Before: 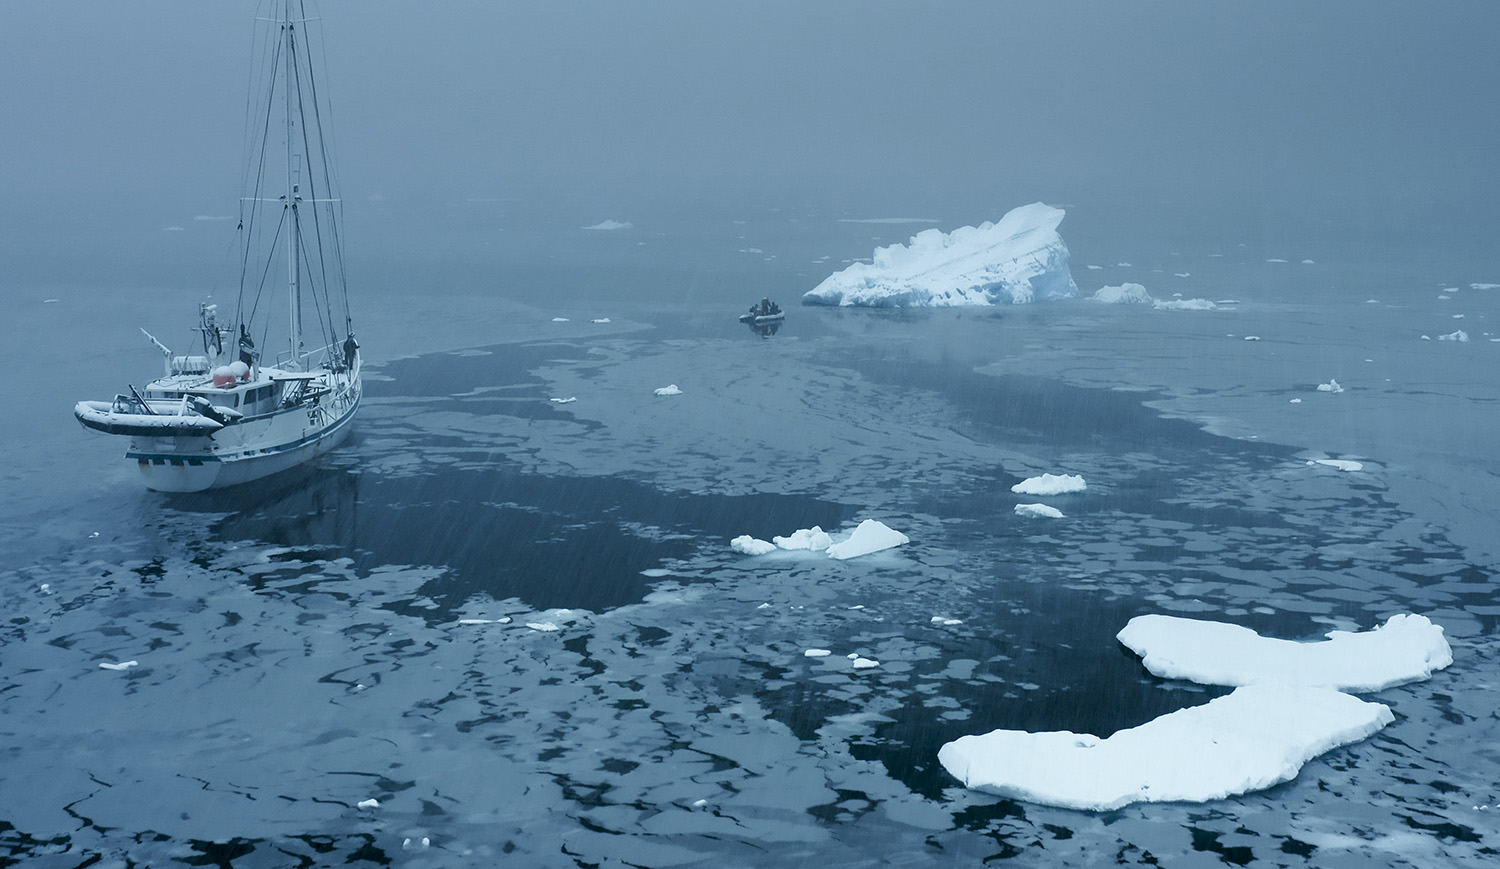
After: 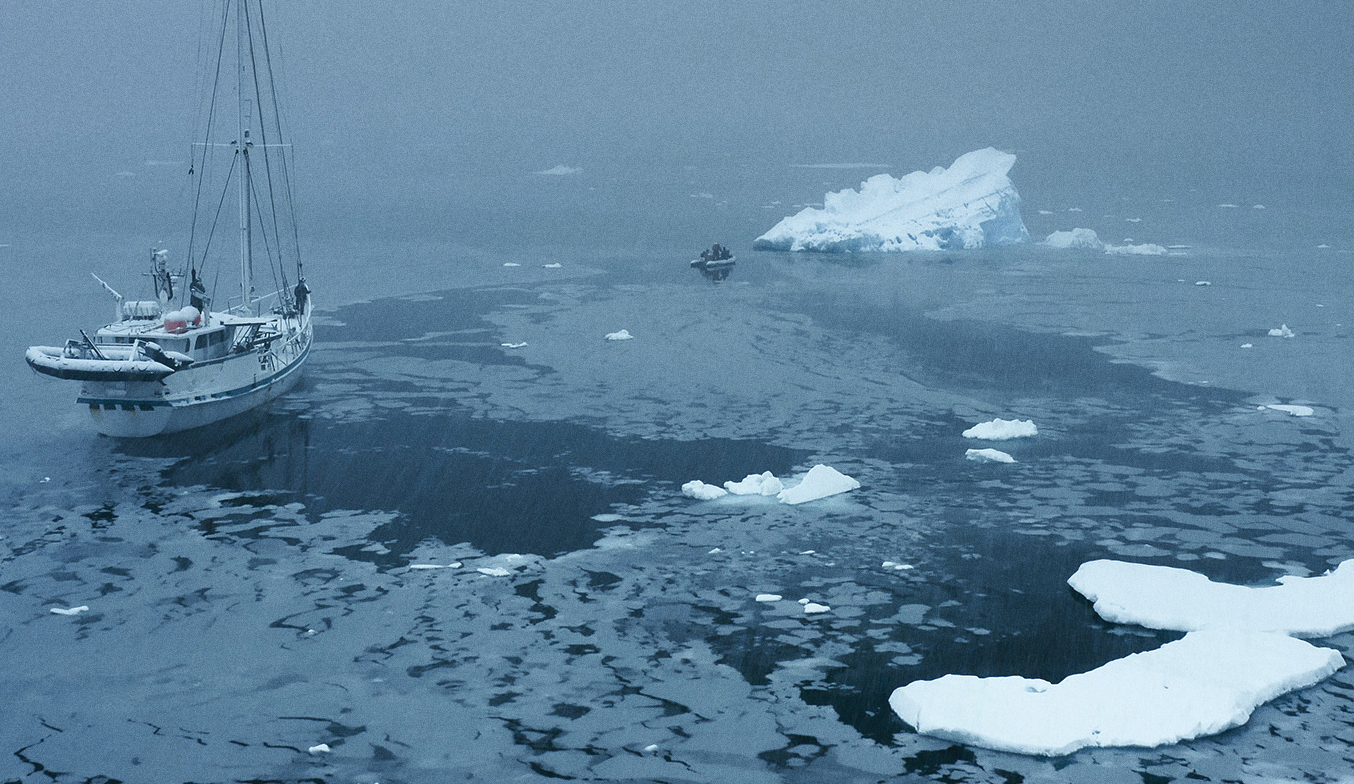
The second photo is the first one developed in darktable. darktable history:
crop: left 3.305%, top 6.436%, right 6.389%, bottom 3.258%
grain: coarseness 0.09 ISO
exposure: black level correction -0.003, exposure 0.04 EV, compensate highlight preservation false
